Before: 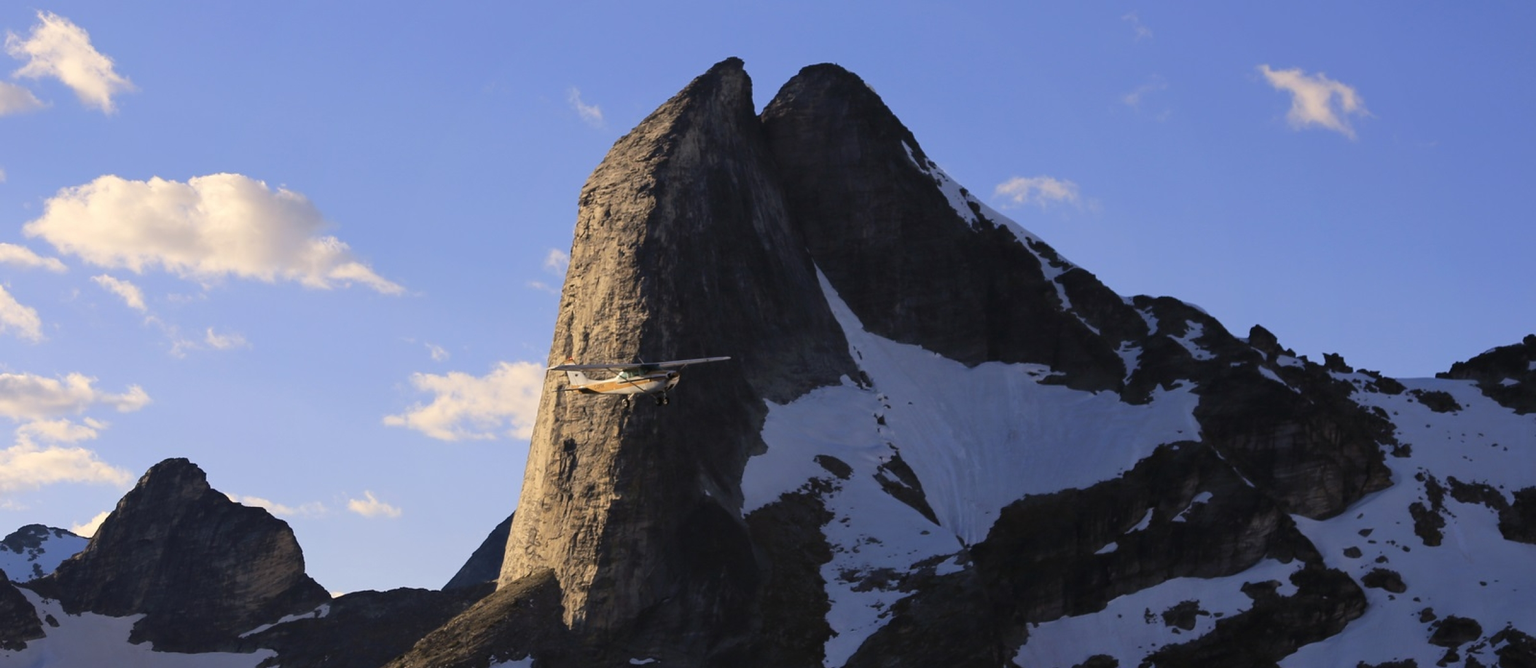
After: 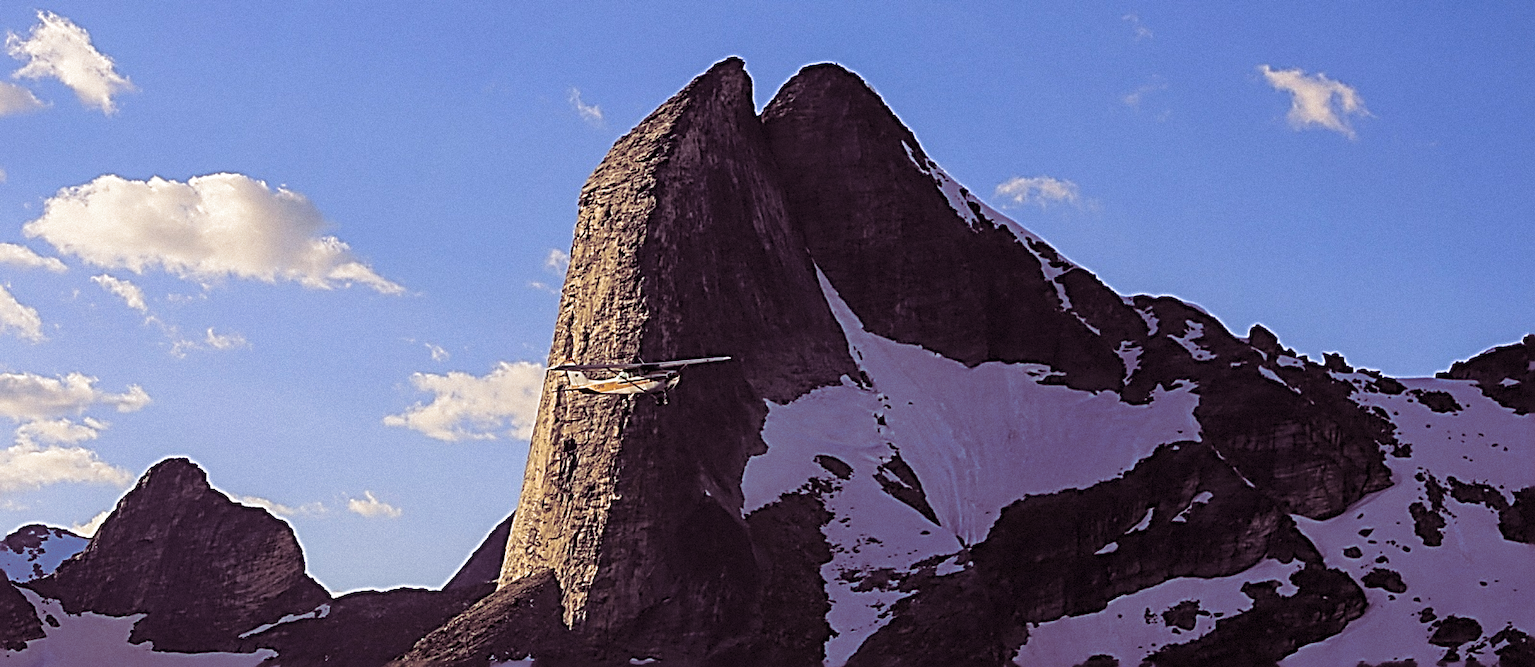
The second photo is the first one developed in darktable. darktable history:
local contrast: on, module defaults
grain: mid-tones bias 0%
sharpen: radius 4.001, amount 2
split-toning: shadows › hue 316.8°, shadows › saturation 0.47, highlights › hue 201.6°, highlights › saturation 0, balance -41.97, compress 28.01%
contrast brightness saturation: saturation 0.1
